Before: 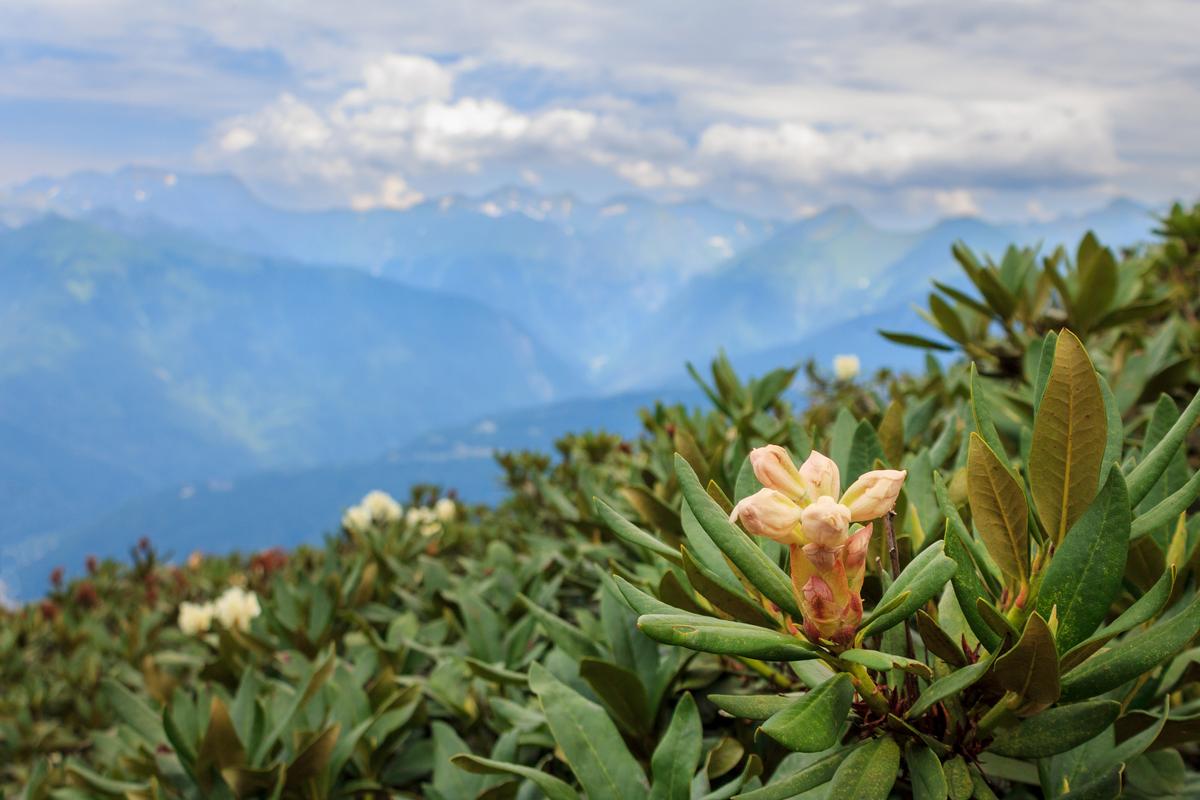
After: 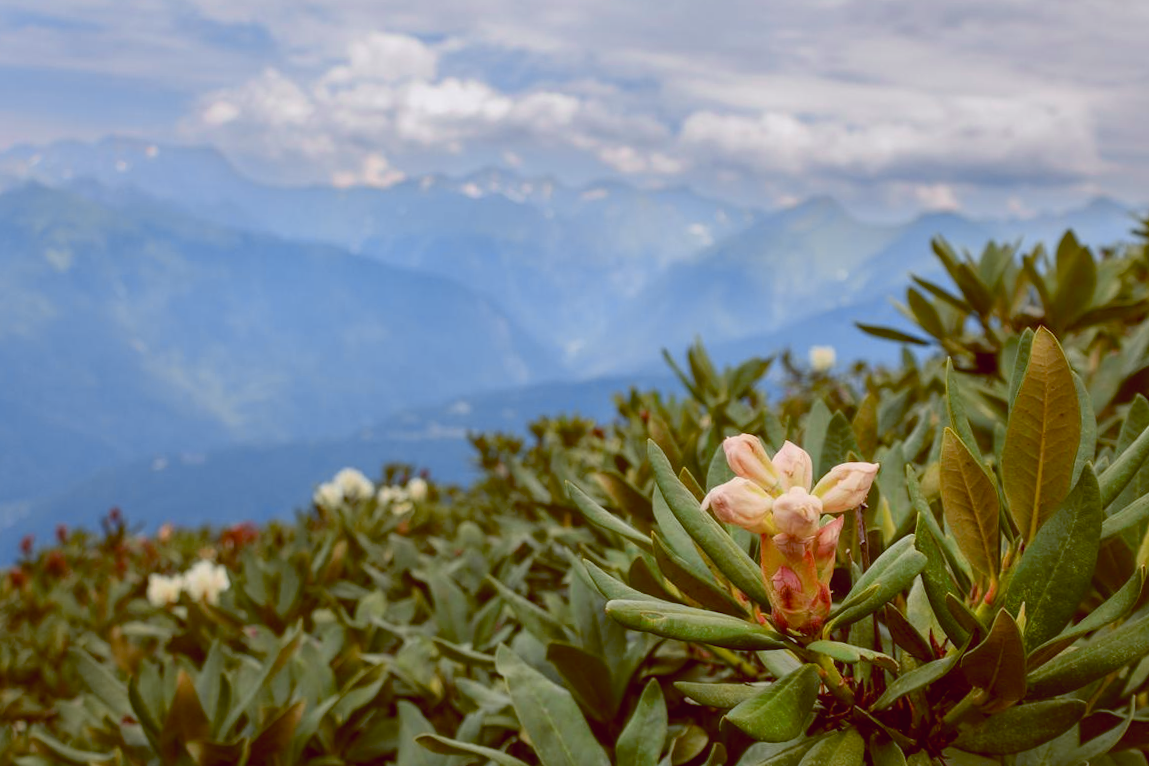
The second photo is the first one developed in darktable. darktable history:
tone equalizer: on, module defaults
color balance: lift [1, 1.015, 1.004, 0.985], gamma [1, 0.958, 0.971, 1.042], gain [1, 0.956, 0.977, 1.044]
tone curve: curves: ch0 [(0, 0.029) (0.253, 0.237) (1, 0.945)]; ch1 [(0, 0) (0.401, 0.42) (0.442, 0.47) (0.492, 0.498) (0.511, 0.523) (0.557, 0.565) (0.66, 0.683) (1, 1)]; ch2 [(0, 0) (0.394, 0.413) (0.5, 0.5) (0.578, 0.568) (1, 1)], color space Lab, independent channels, preserve colors none
crop and rotate: angle -1.69°
